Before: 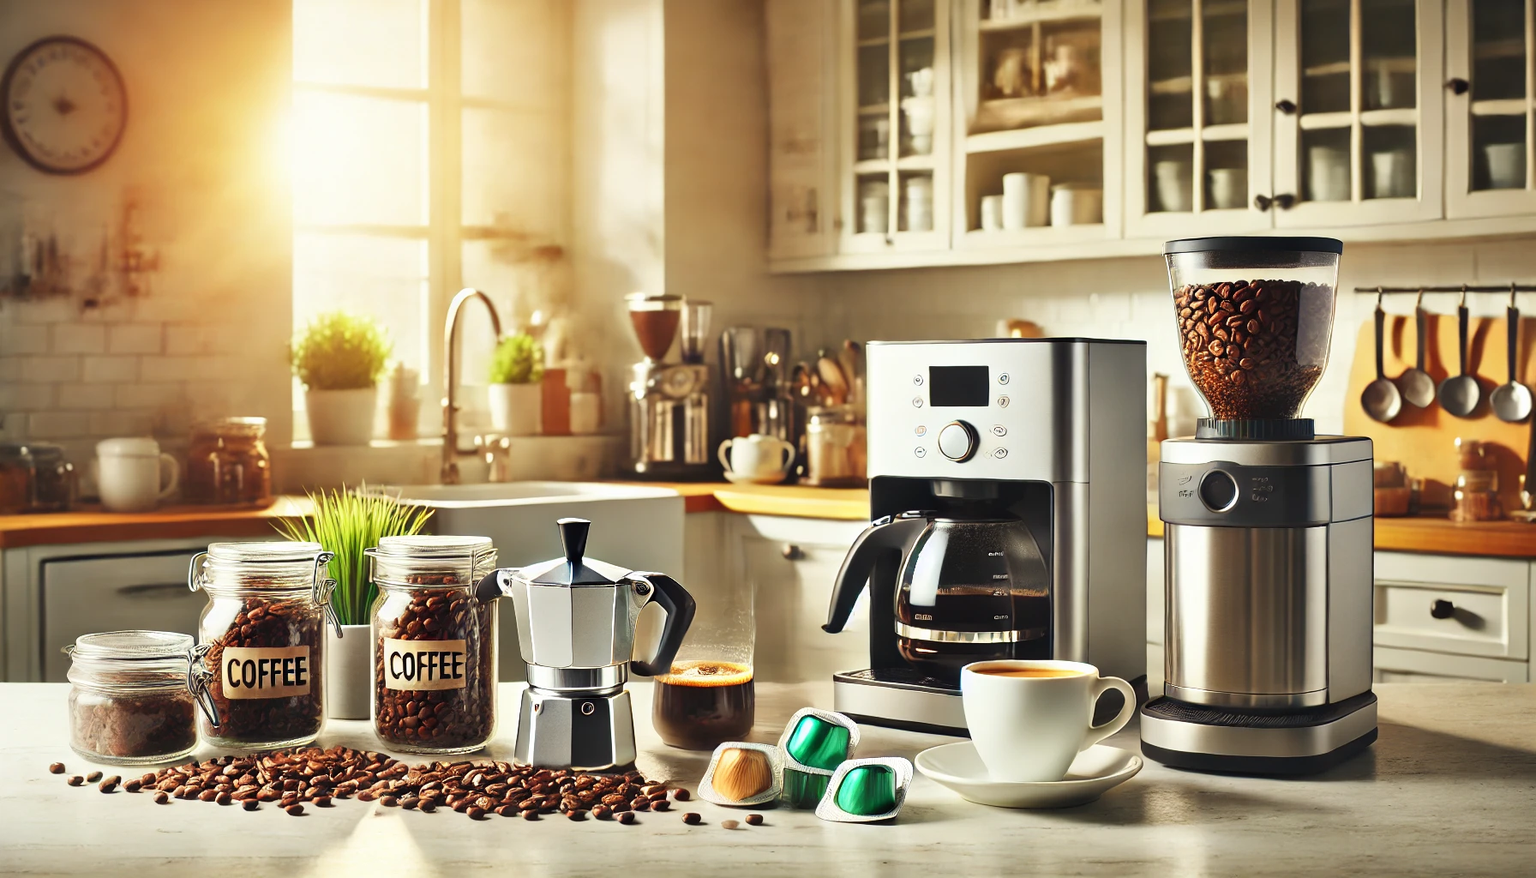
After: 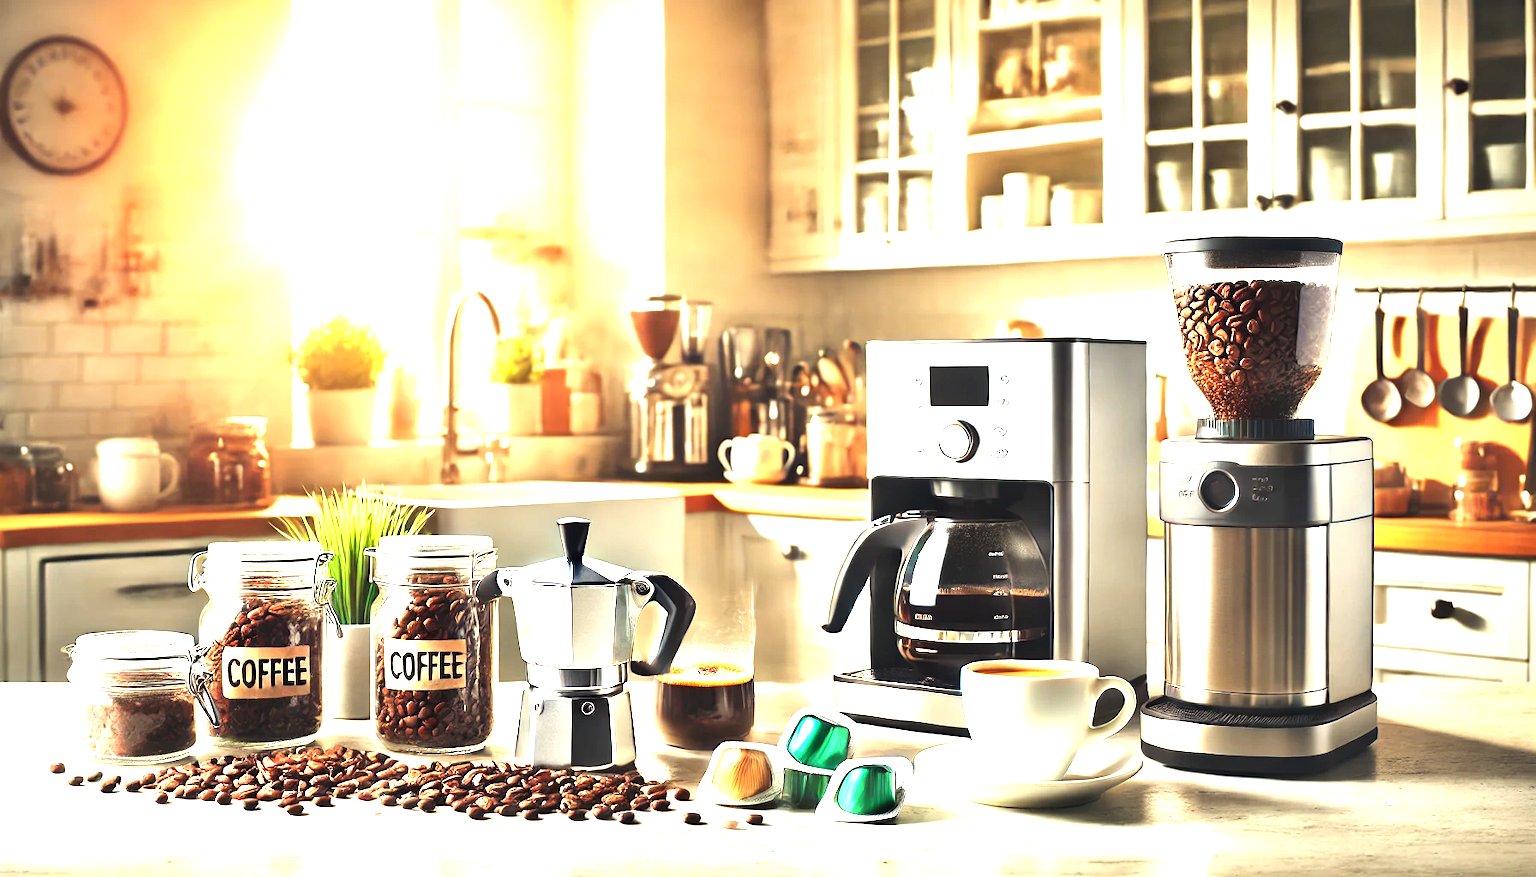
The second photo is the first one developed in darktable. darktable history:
tone equalizer: -8 EV -0.417 EV, -7 EV -0.389 EV, -6 EV -0.333 EV, -5 EV -0.222 EV, -3 EV 0.222 EV, -2 EV 0.333 EV, -1 EV 0.389 EV, +0 EV 0.417 EV, edges refinement/feathering 500, mask exposure compensation -1.57 EV, preserve details no
exposure: black level correction 0, exposure 1.2 EV, compensate highlight preservation false
